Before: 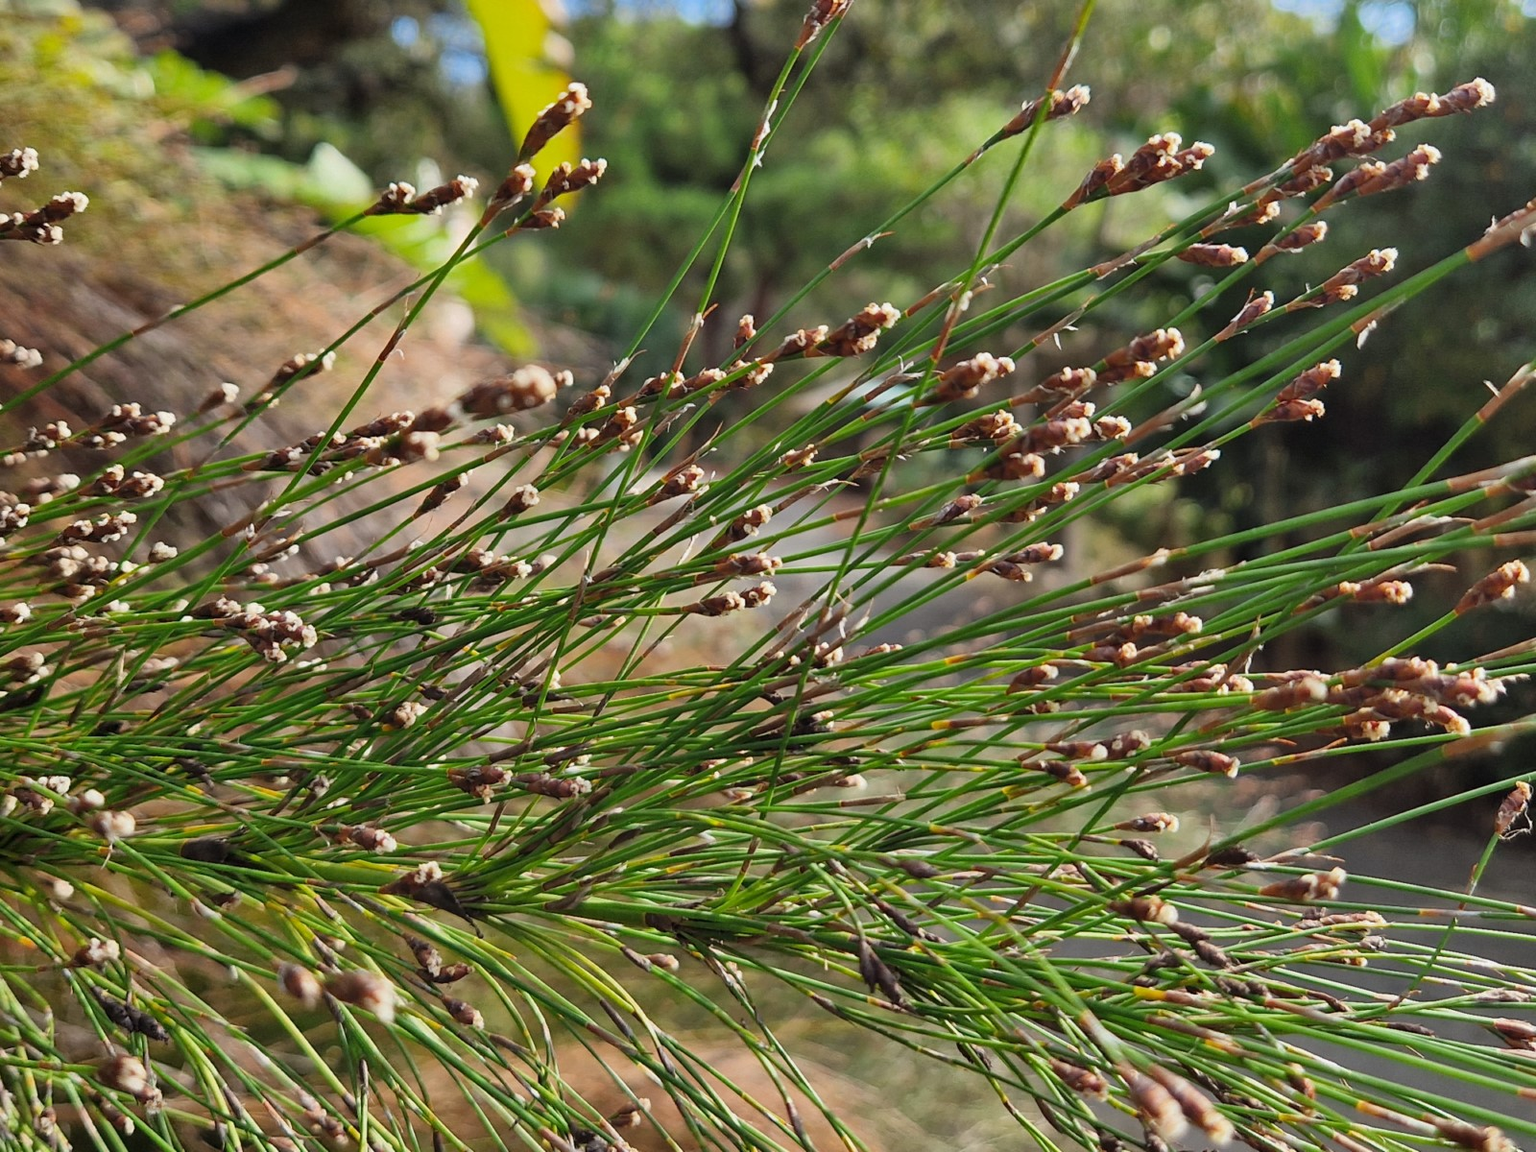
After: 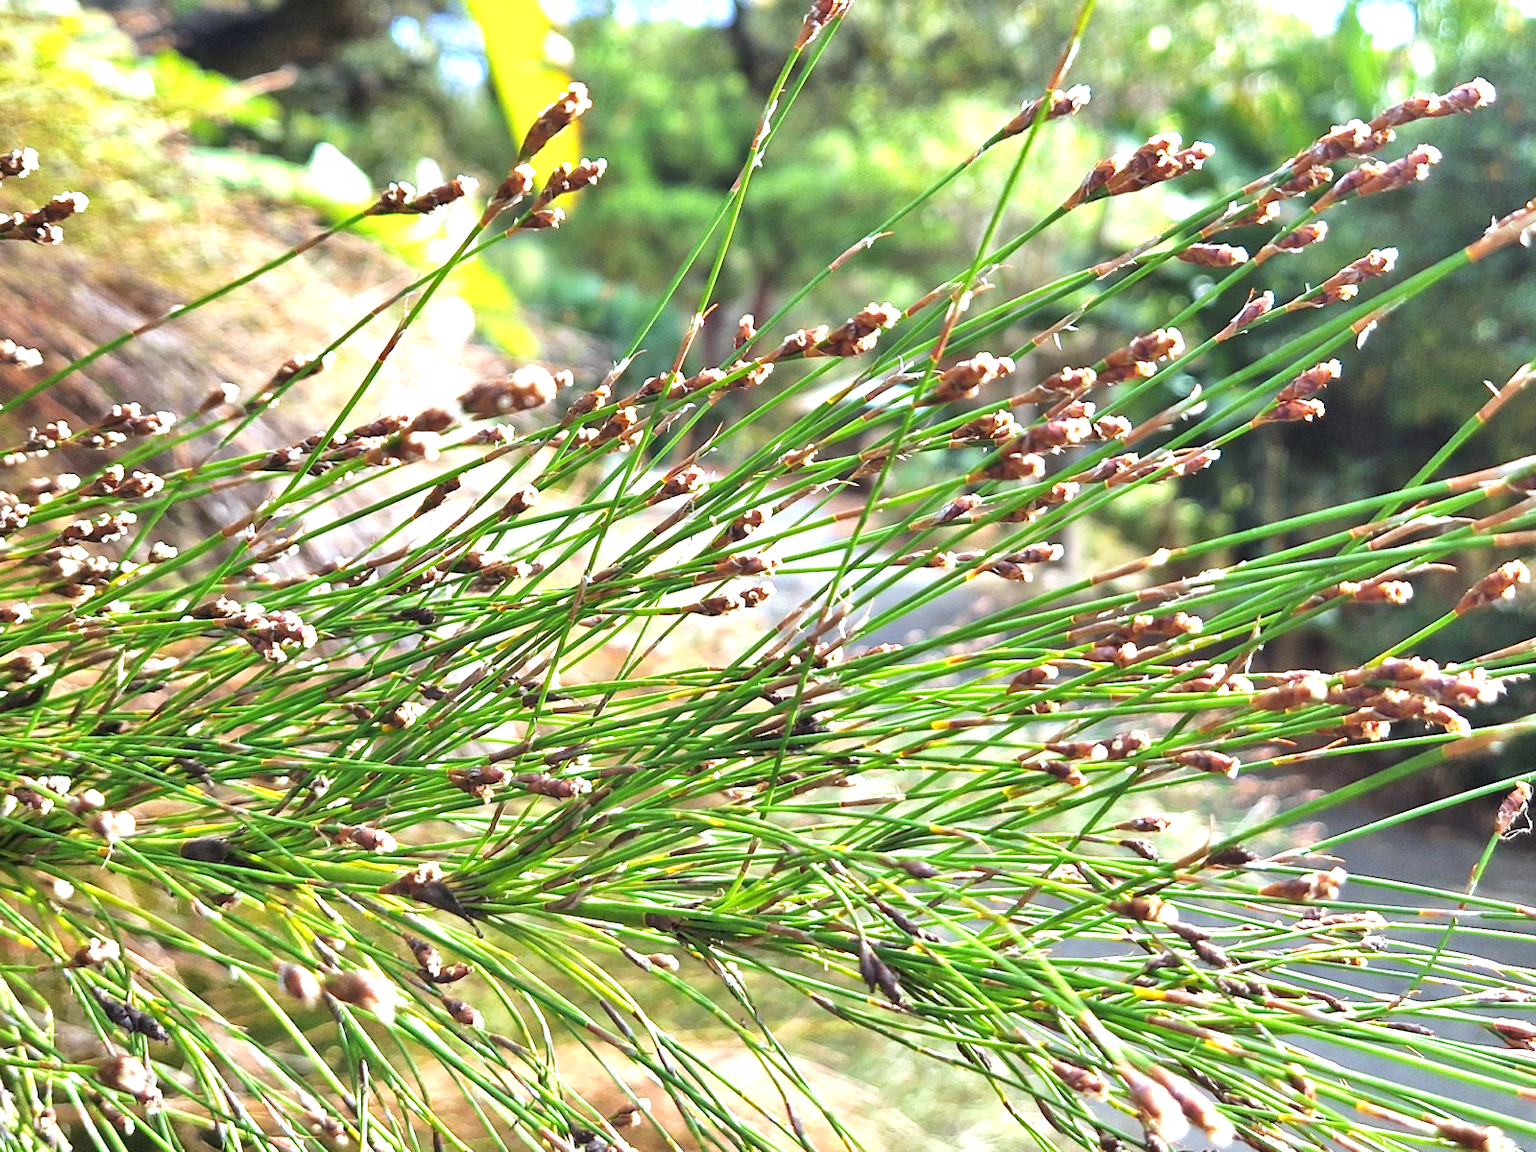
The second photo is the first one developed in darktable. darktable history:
exposure: black level correction 0, exposure 1.625 EV, compensate exposure bias true, compensate highlight preservation false
velvia: on, module defaults
white balance: red 0.924, blue 1.095
rgb curve: mode RGB, independent channels
